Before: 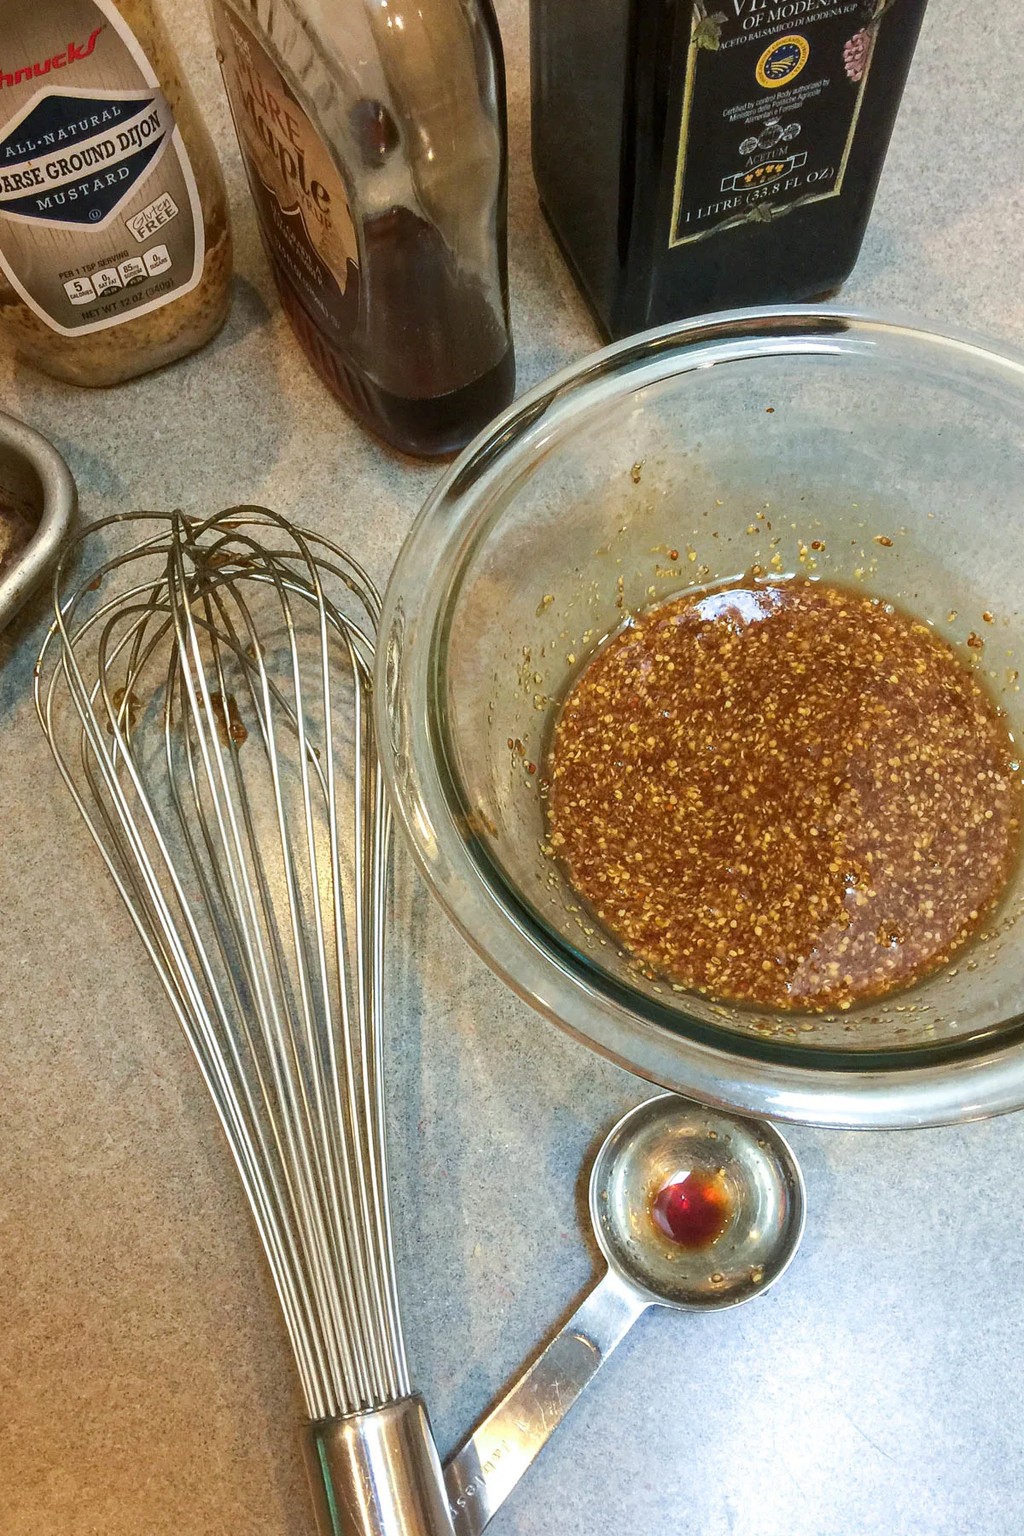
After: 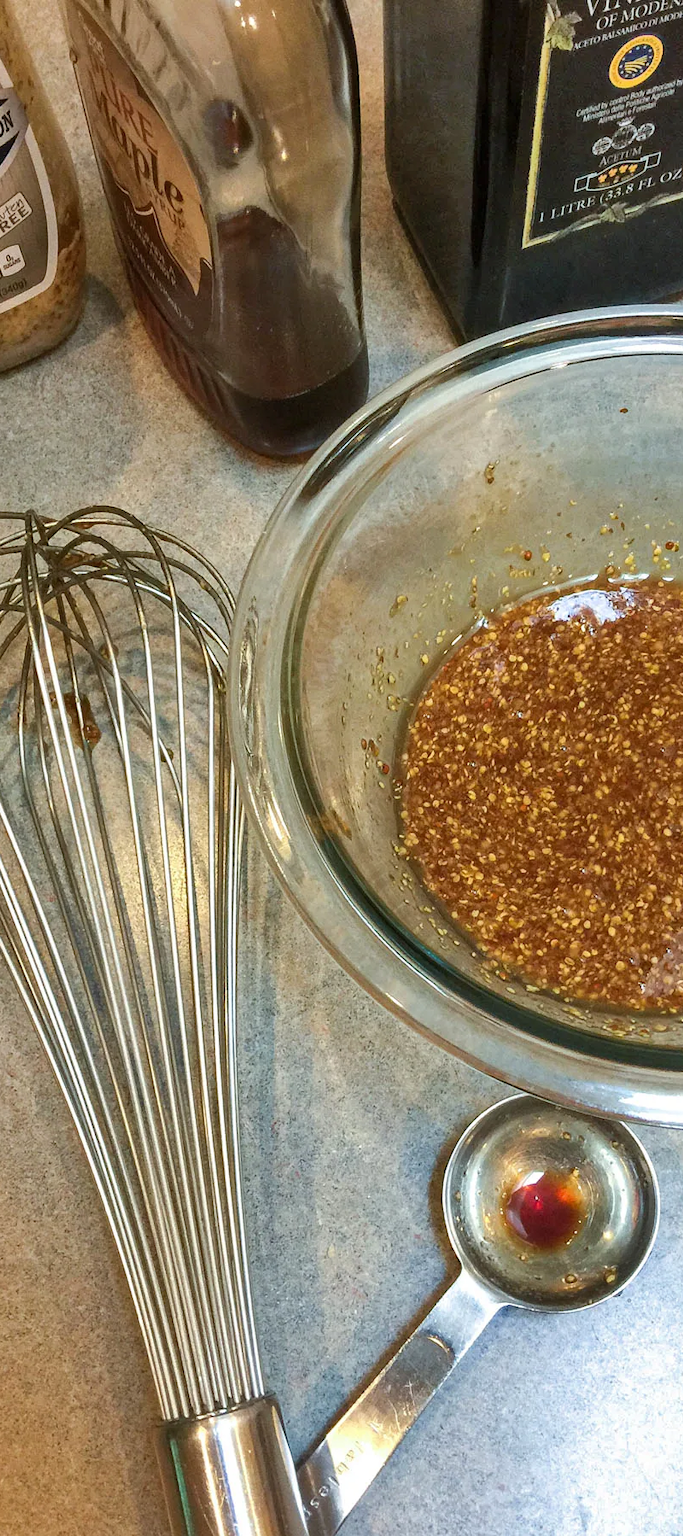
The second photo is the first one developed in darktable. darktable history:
crop and rotate: left 14.343%, right 18.934%
shadows and highlights: shadows 59.3, soften with gaussian
